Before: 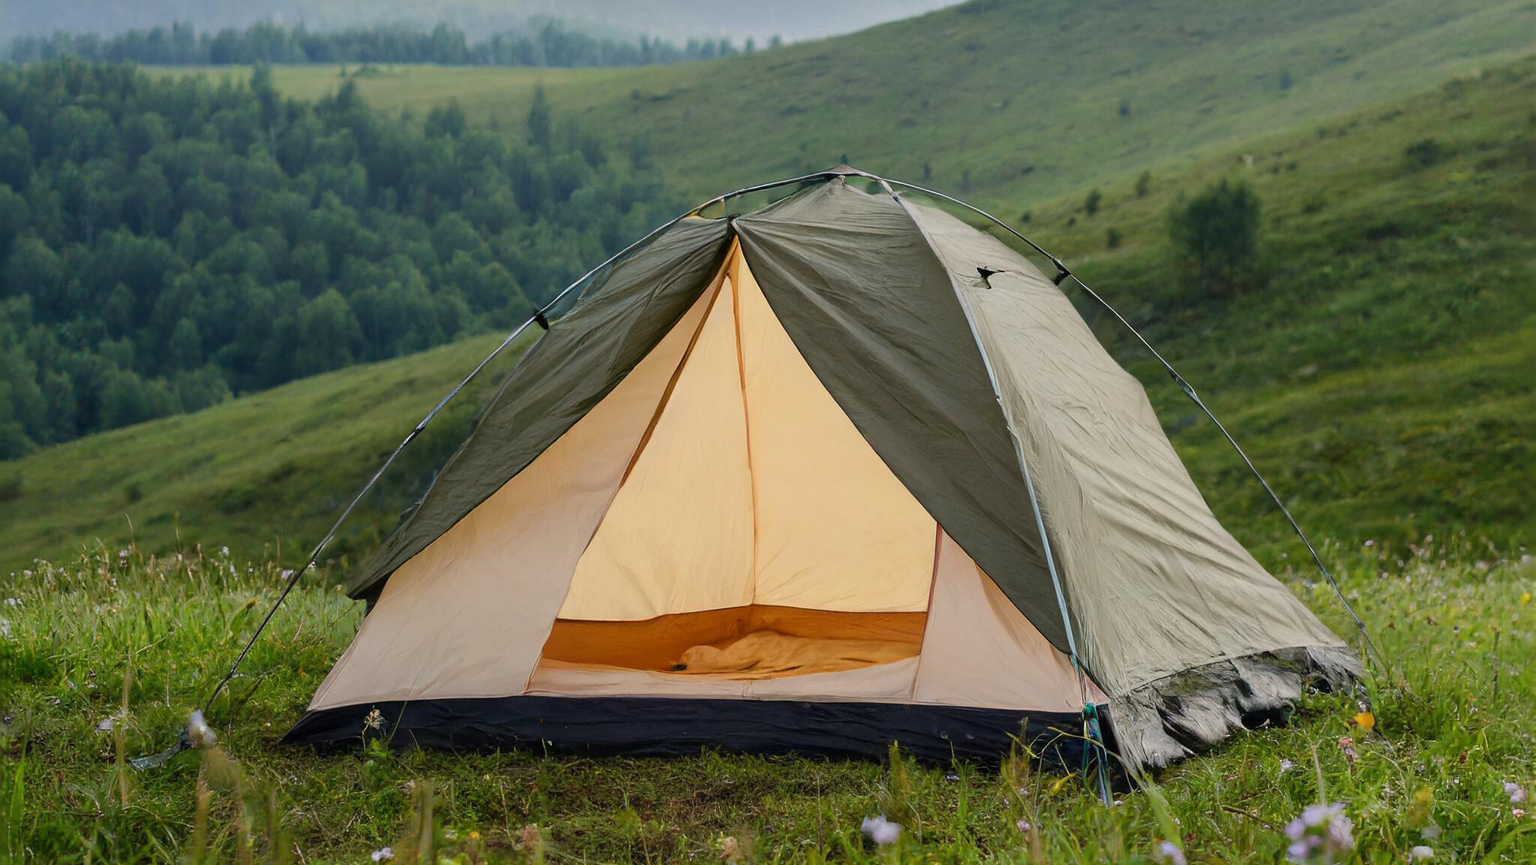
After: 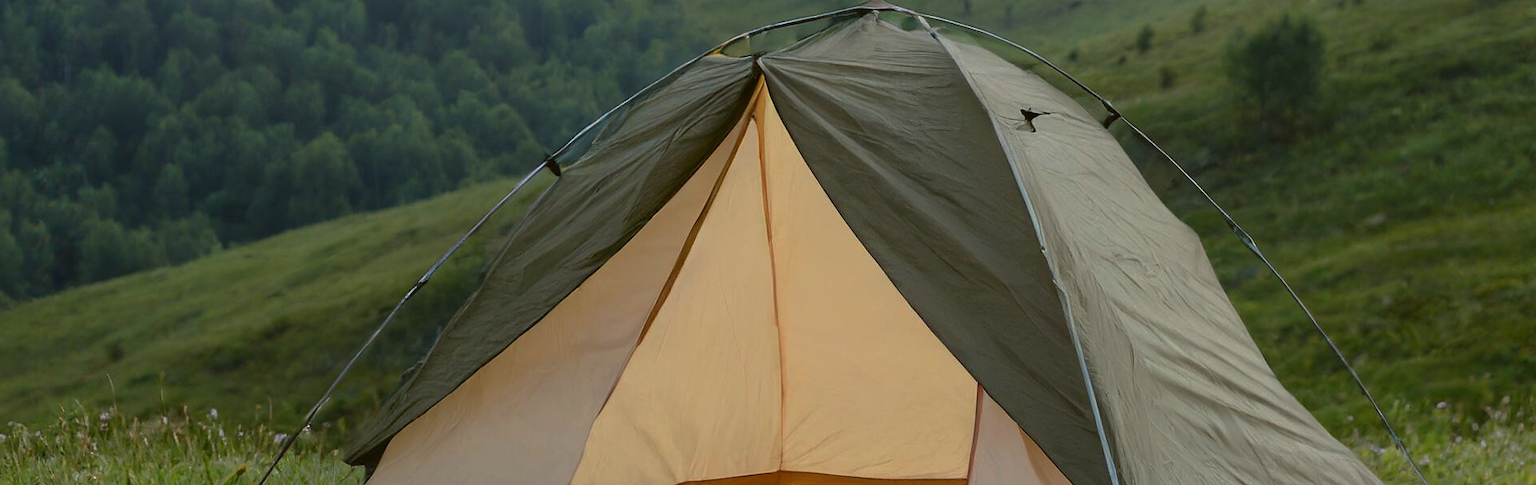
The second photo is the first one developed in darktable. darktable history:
crop: left 1.744%, top 19.225%, right 5.069%, bottom 28.357%
base curve: curves: ch0 [(0, 0) (0.595, 0.418) (1, 1)], preserve colors none
rotate and perspective: crop left 0, crop top 0
color balance: lift [1.004, 1.002, 1.002, 0.998], gamma [1, 1.007, 1.002, 0.993], gain [1, 0.977, 1.013, 1.023], contrast -3.64%
